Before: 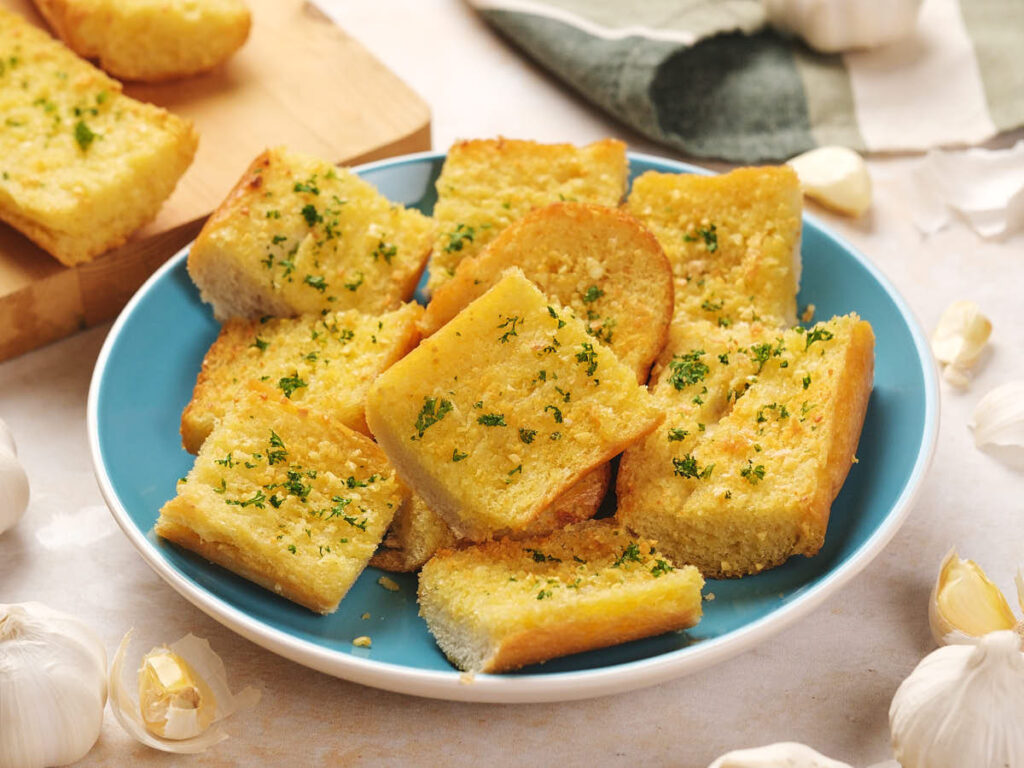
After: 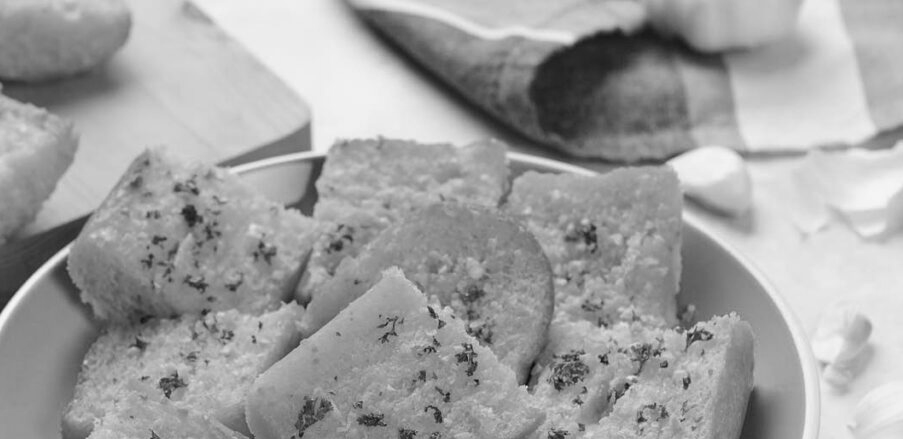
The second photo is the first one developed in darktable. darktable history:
color calibration: output gray [0.21, 0.42, 0.37, 0], gray › normalize channels true, illuminant same as pipeline (D50), adaptation XYZ, x 0.346, y 0.359, gamut compression 0
crop and rotate: left 11.812%, bottom 42.776%
color balance: input saturation 99%
